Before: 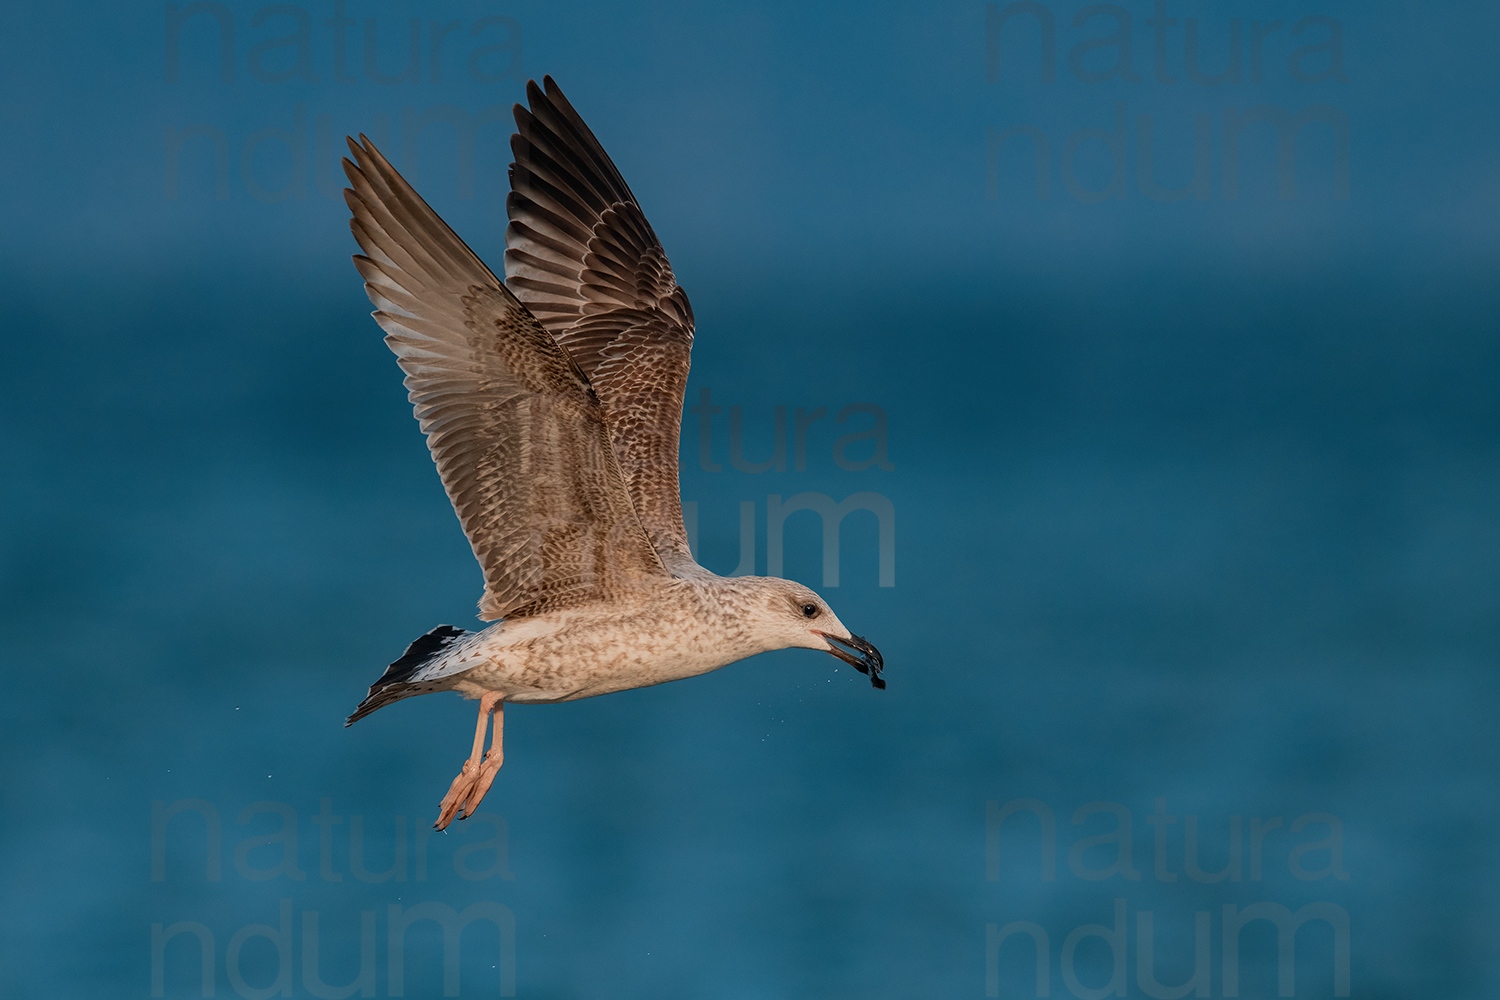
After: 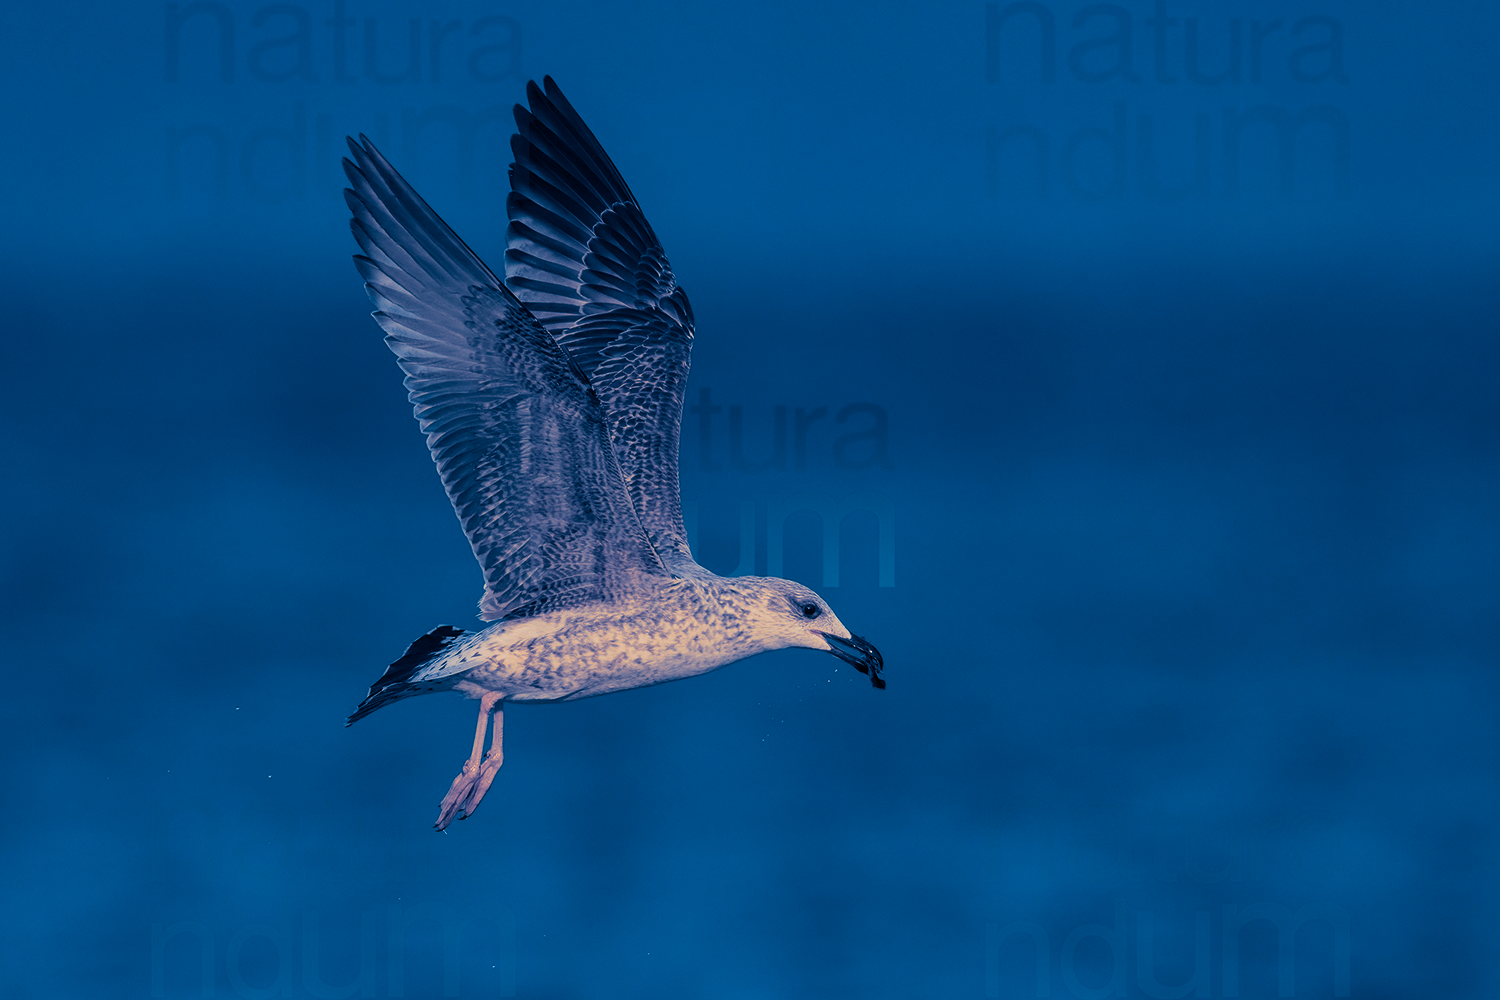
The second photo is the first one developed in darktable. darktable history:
split-toning: shadows › hue 226.8°, shadows › saturation 1, highlights › saturation 0, balance -61.41
color balance rgb: shadows lift › hue 87.51°, highlights gain › chroma 0.68%, highlights gain › hue 55.1°, global offset › chroma 0.13%, global offset › hue 253.66°, linear chroma grading › global chroma 0.5%, perceptual saturation grading › global saturation 16.38%
